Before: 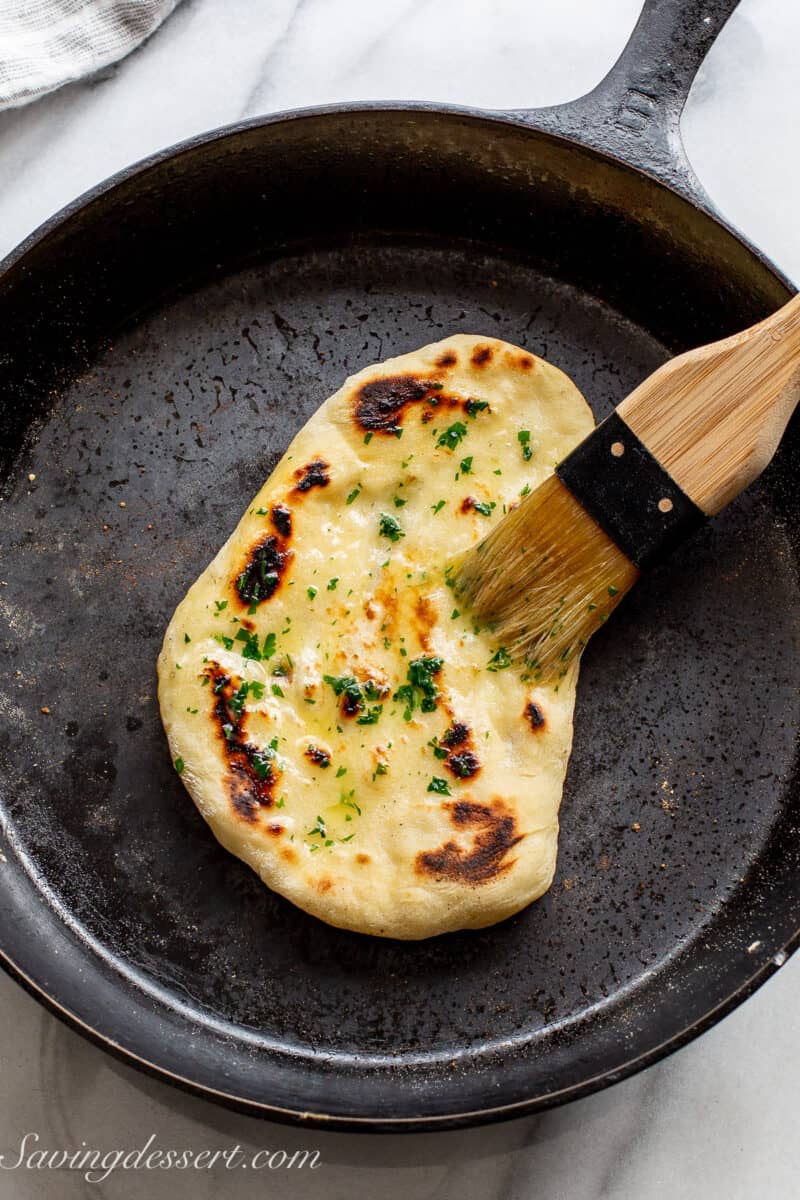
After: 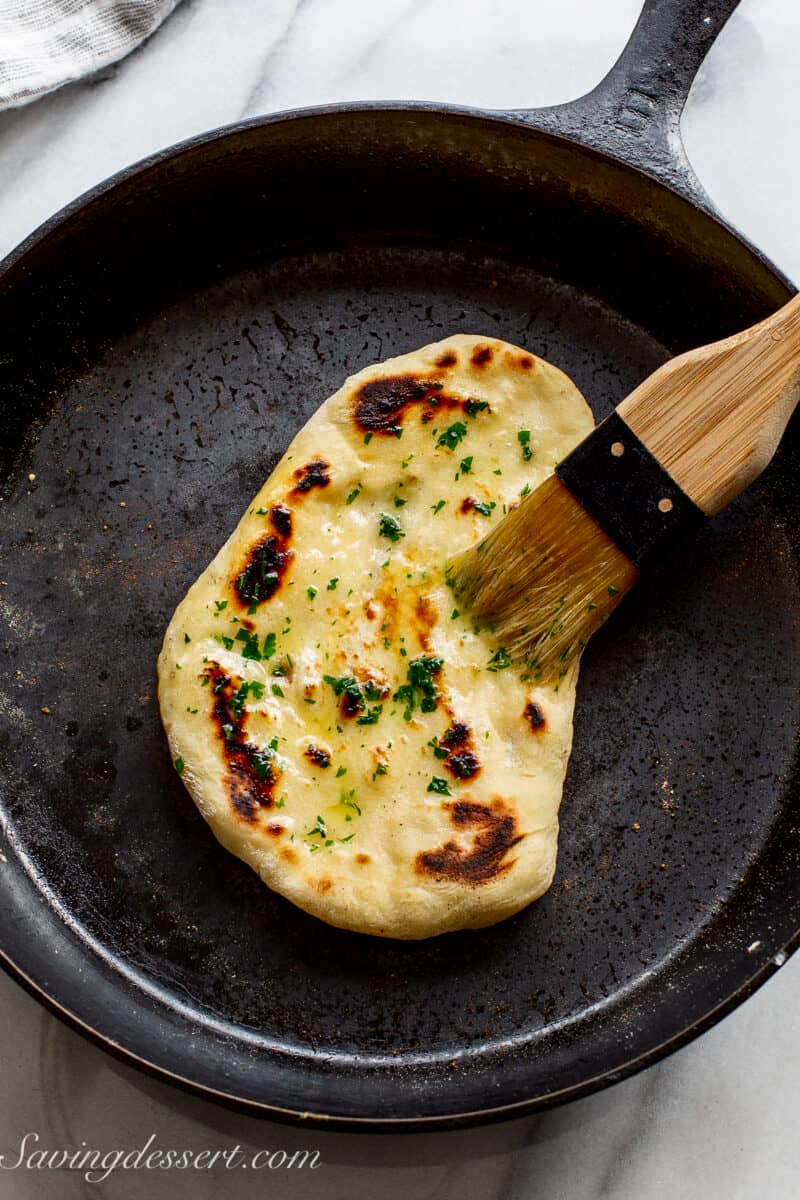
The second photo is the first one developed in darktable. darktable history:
contrast brightness saturation: contrast 0.069, brightness -0.127, saturation 0.048
